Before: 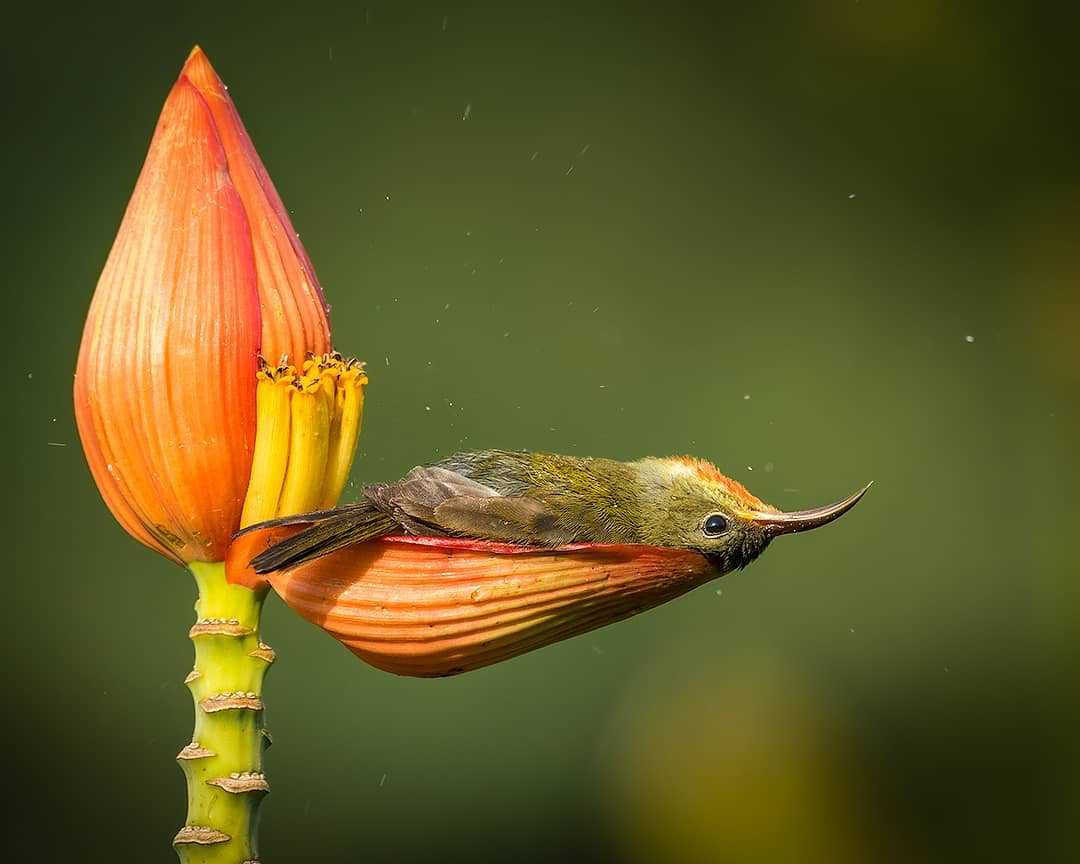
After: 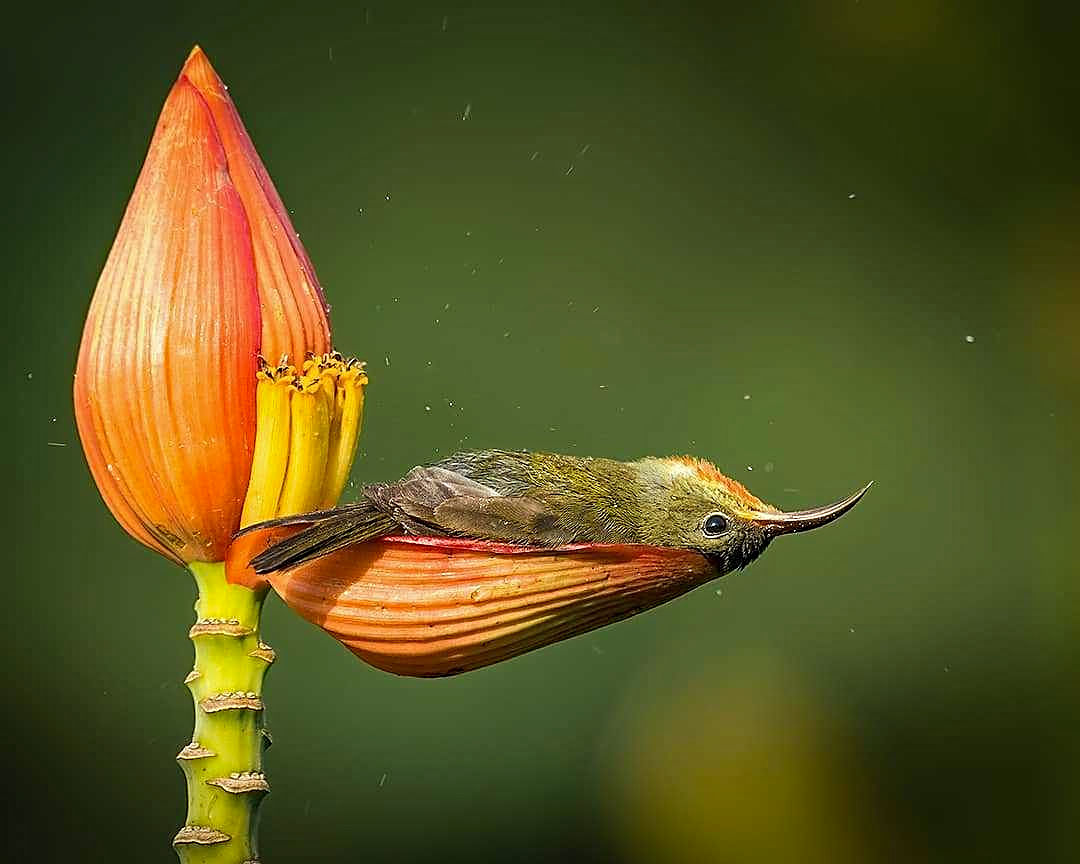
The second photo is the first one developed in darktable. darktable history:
sharpen: amount 0.6
white balance: red 0.978, blue 0.999
haze removal: compatibility mode true, adaptive false
